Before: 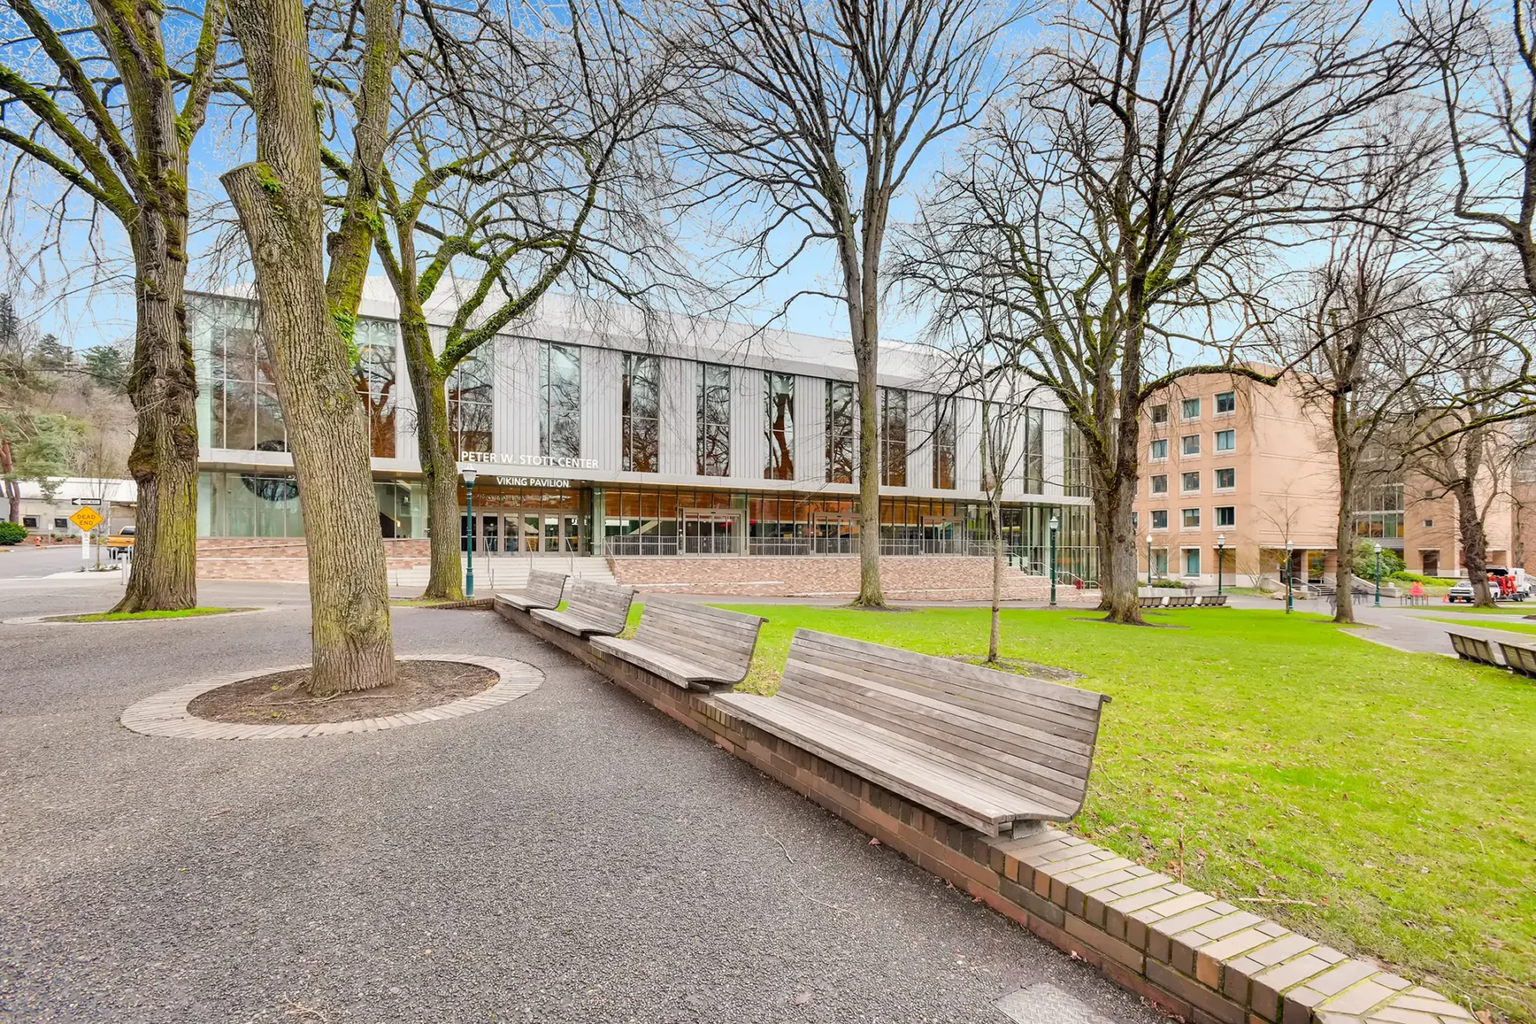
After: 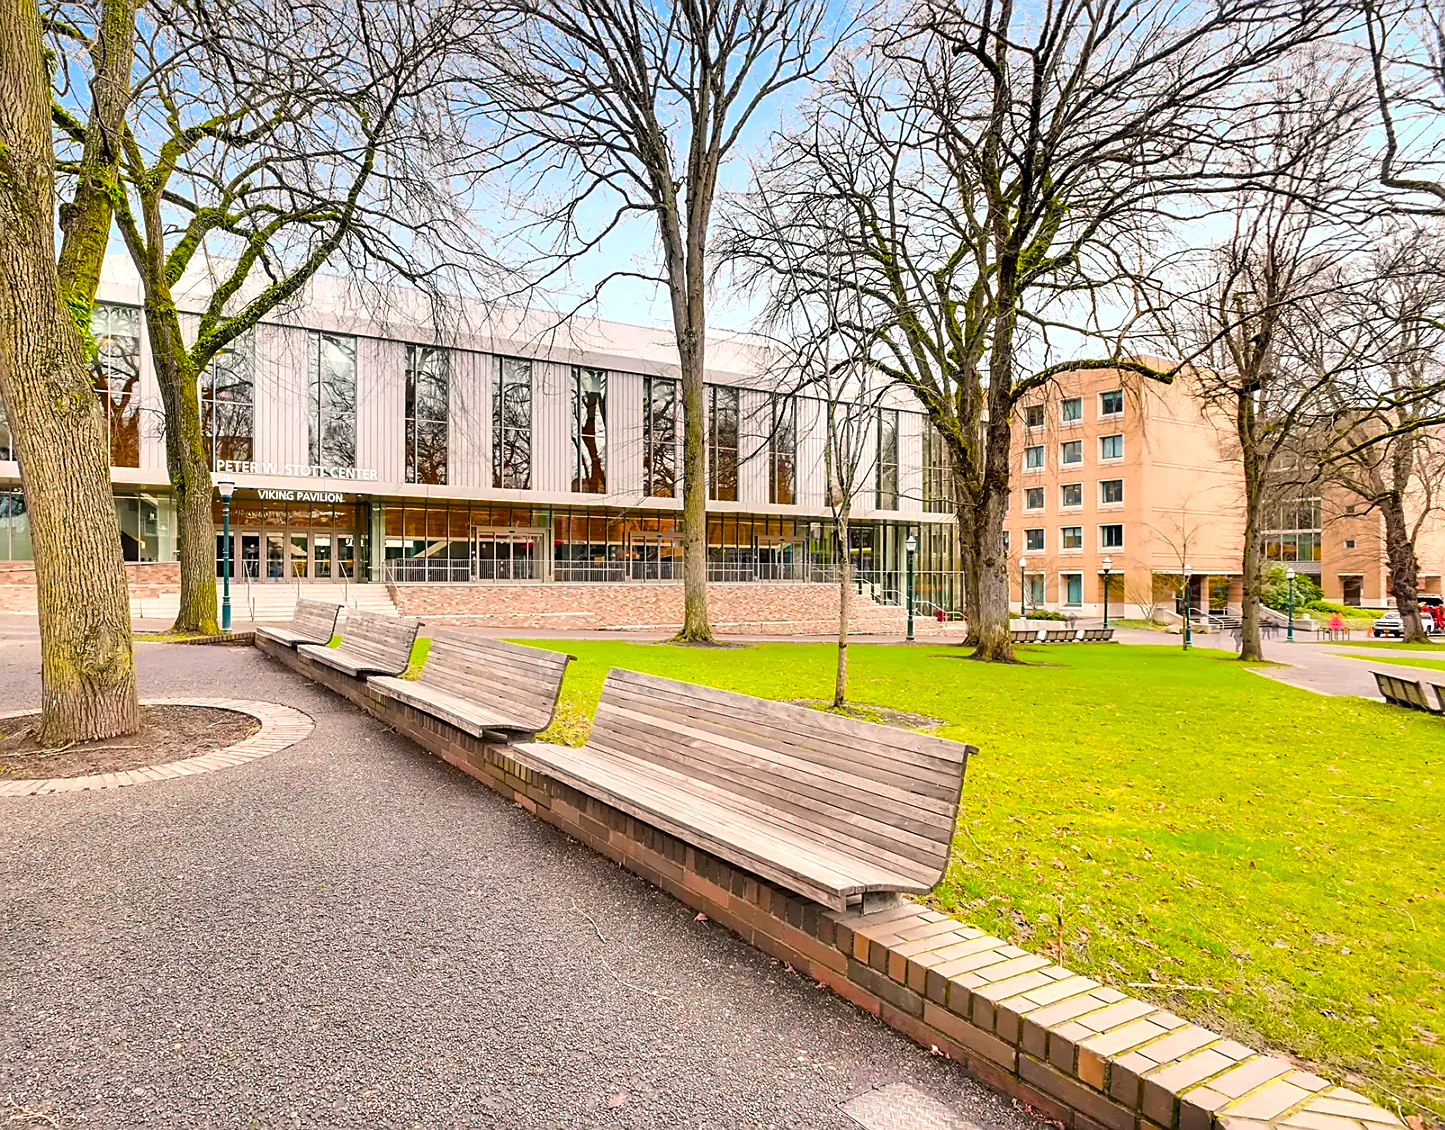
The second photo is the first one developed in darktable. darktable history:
sharpen: radius 1.969
color balance rgb: shadows lift › luminance -20.233%, highlights gain › chroma 2.006%, highlights gain › hue 46.58°, perceptual saturation grading › global saturation 31.206%, perceptual brilliance grading › highlights 9.368%, perceptual brilliance grading › mid-tones 5.011%
crop and rotate: left 18.013%, top 5.816%, right 1.666%
